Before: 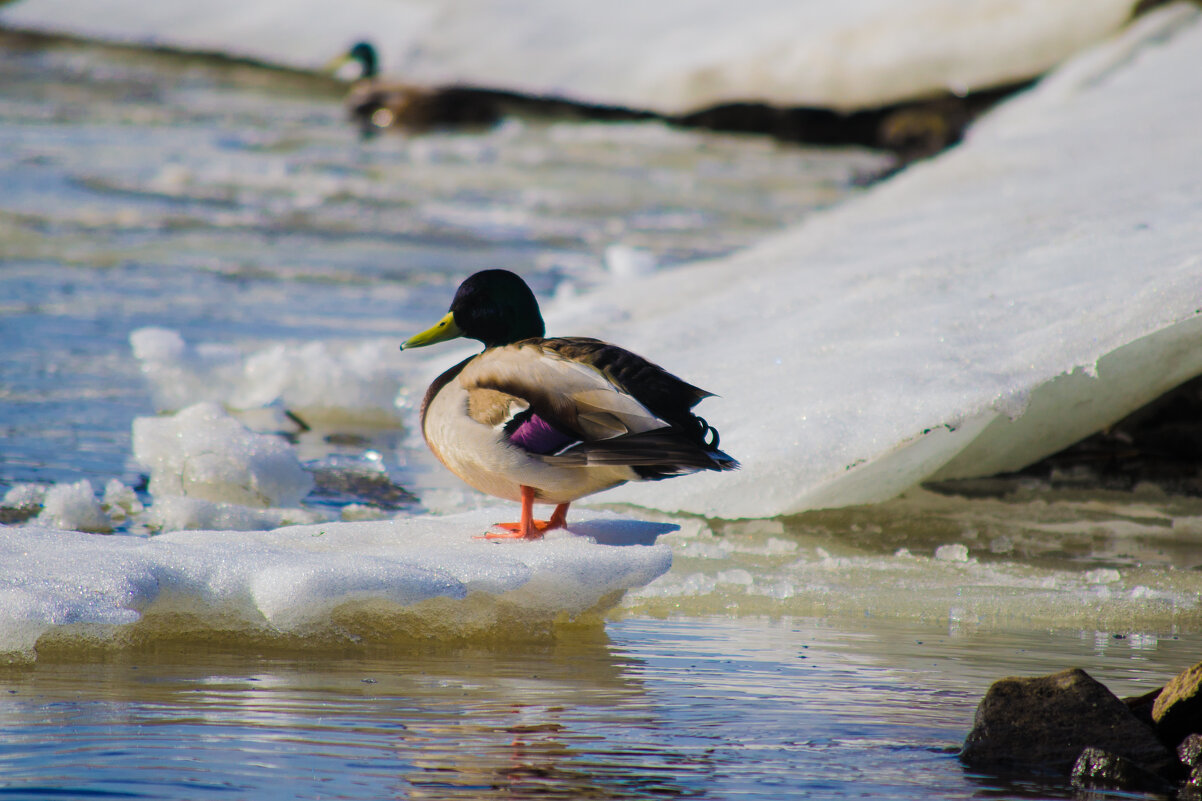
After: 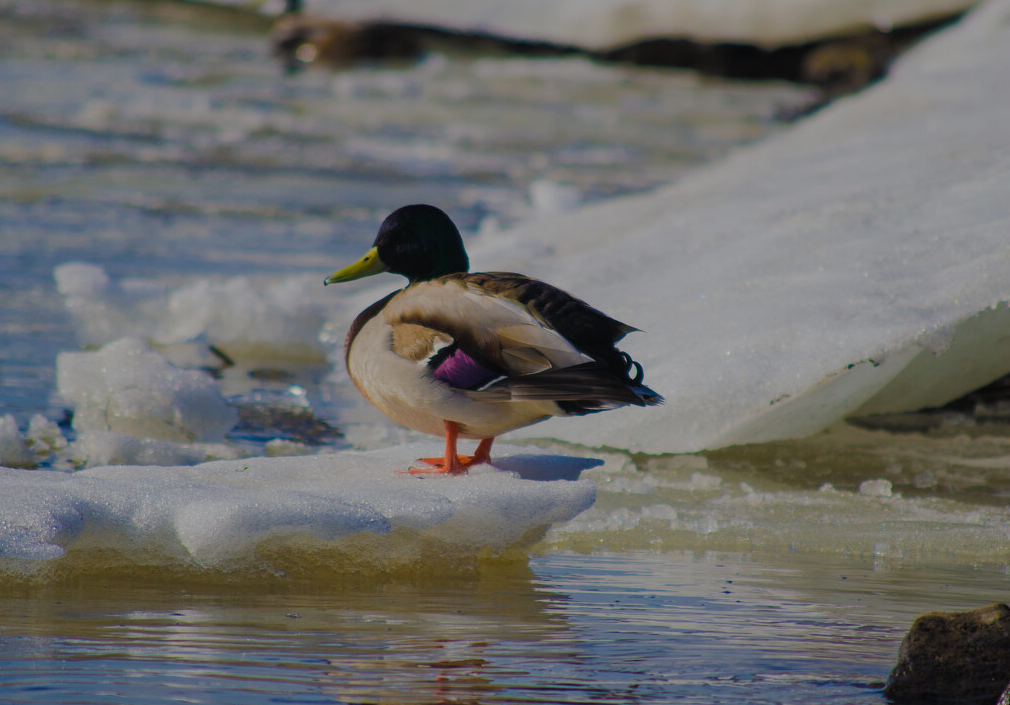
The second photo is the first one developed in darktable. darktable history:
crop: left 6.397%, top 8.129%, right 9.538%, bottom 3.79%
tone equalizer: -8 EV -0.018 EV, -7 EV 0.025 EV, -6 EV -0.008 EV, -5 EV 0.007 EV, -4 EV -0.04 EV, -3 EV -0.236 EV, -2 EV -0.651 EV, -1 EV -0.957 EV, +0 EV -0.988 EV
